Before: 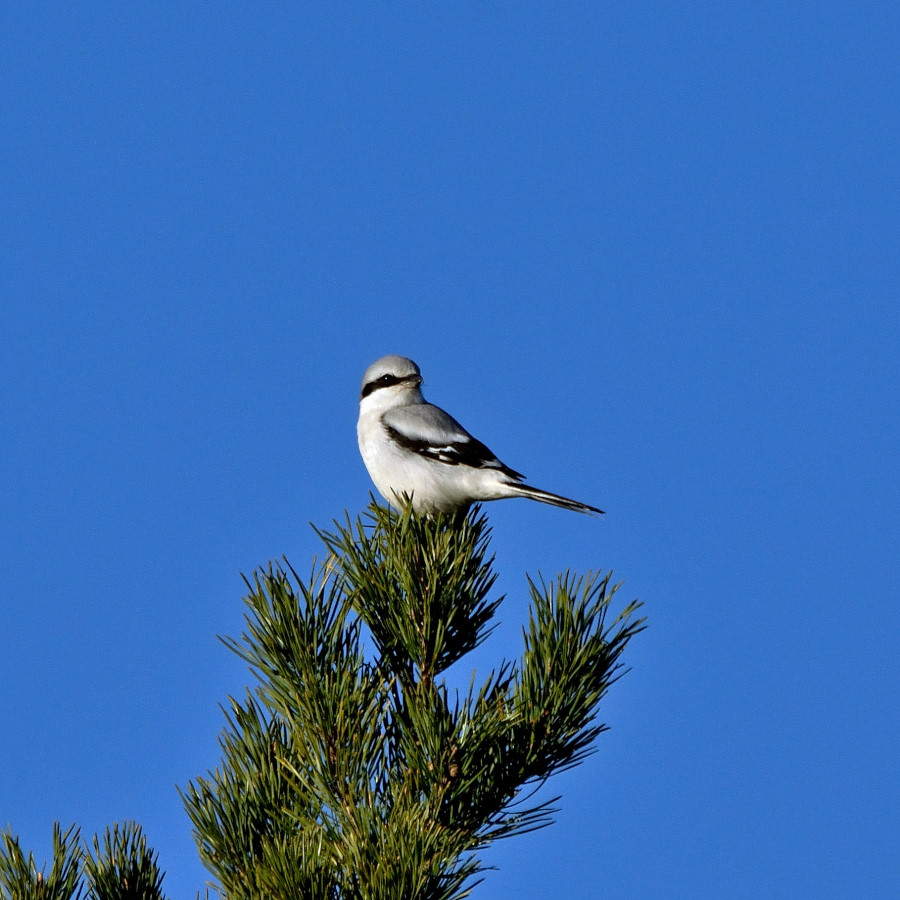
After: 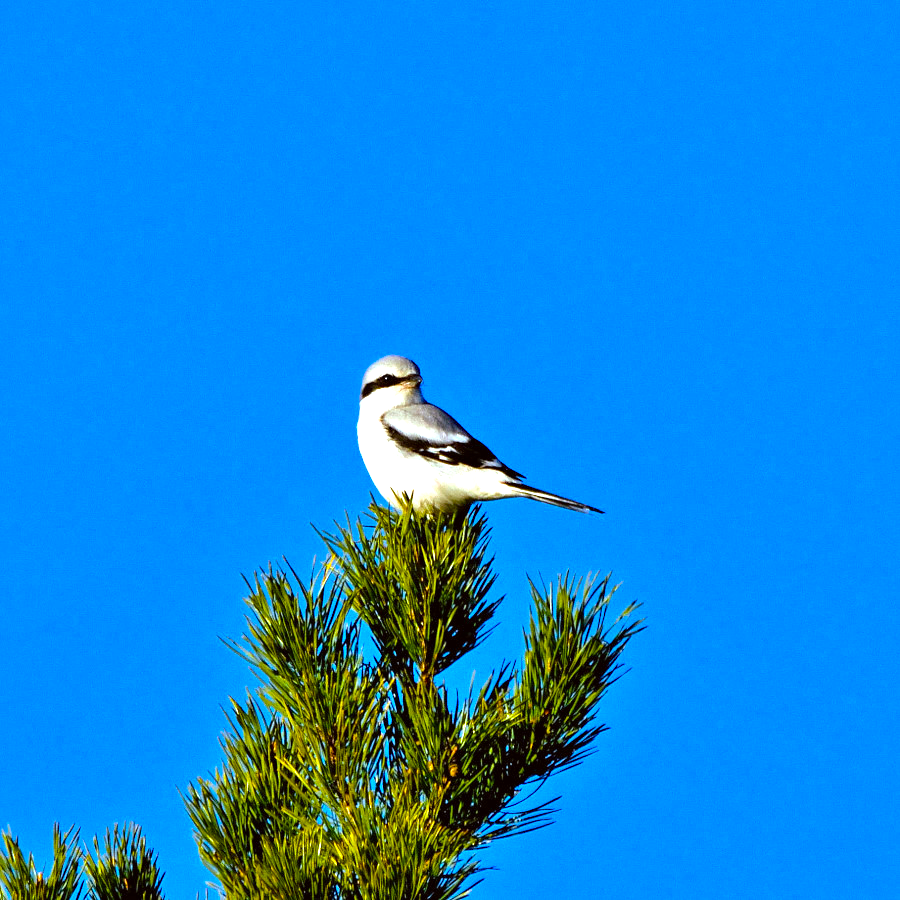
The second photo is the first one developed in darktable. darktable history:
tone equalizer: edges refinement/feathering 500, mask exposure compensation -1.57 EV, preserve details no
color balance rgb: shadows lift › chroma 3.349%, shadows lift › hue 243.02°, power › luminance -3.84%, power › chroma 0.561%, power › hue 37.59°, perceptual saturation grading › global saturation 64.82%, perceptual saturation grading › highlights 50.738%, perceptual saturation grading › shadows 29.793%
color correction: highlights a* -2.91, highlights b* -2.04, shadows a* 2.27, shadows b* 2.88
exposure: black level correction 0, exposure 1.278 EV, compensate highlight preservation false
